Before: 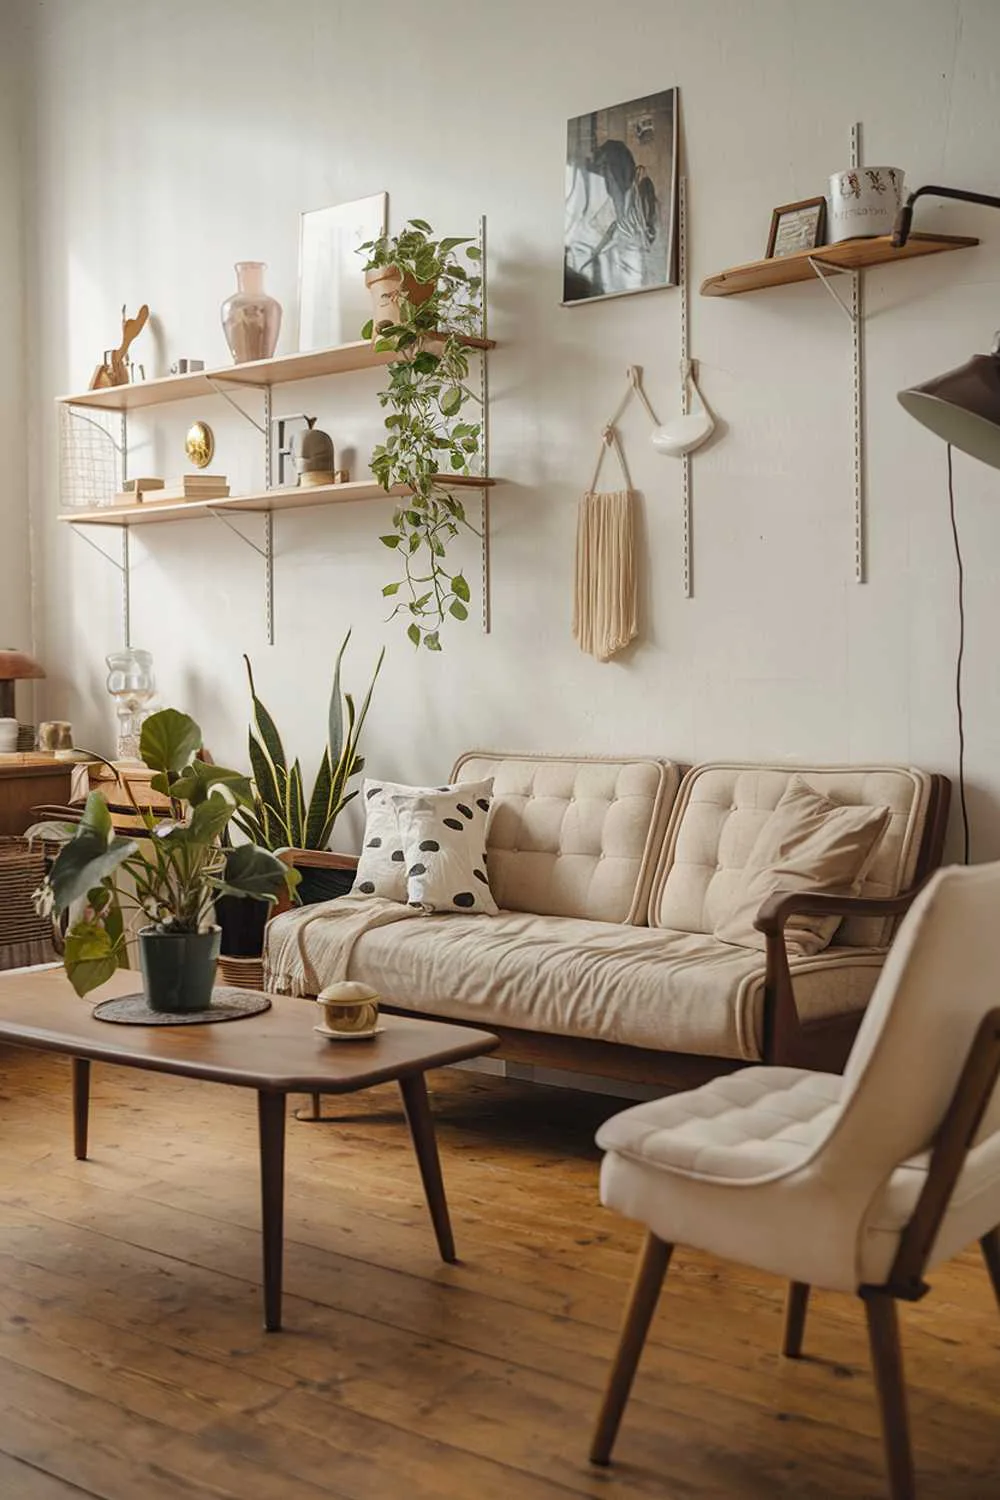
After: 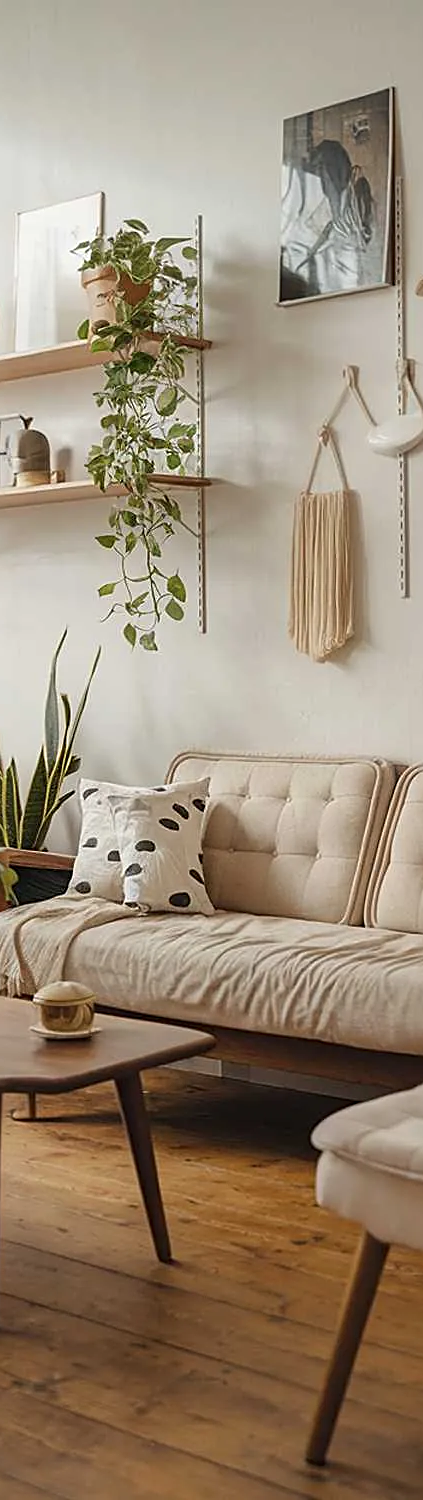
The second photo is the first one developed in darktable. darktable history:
exposure: compensate highlight preservation false
crop: left 28.438%, right 29.234%
sharpen: on, module defaults
